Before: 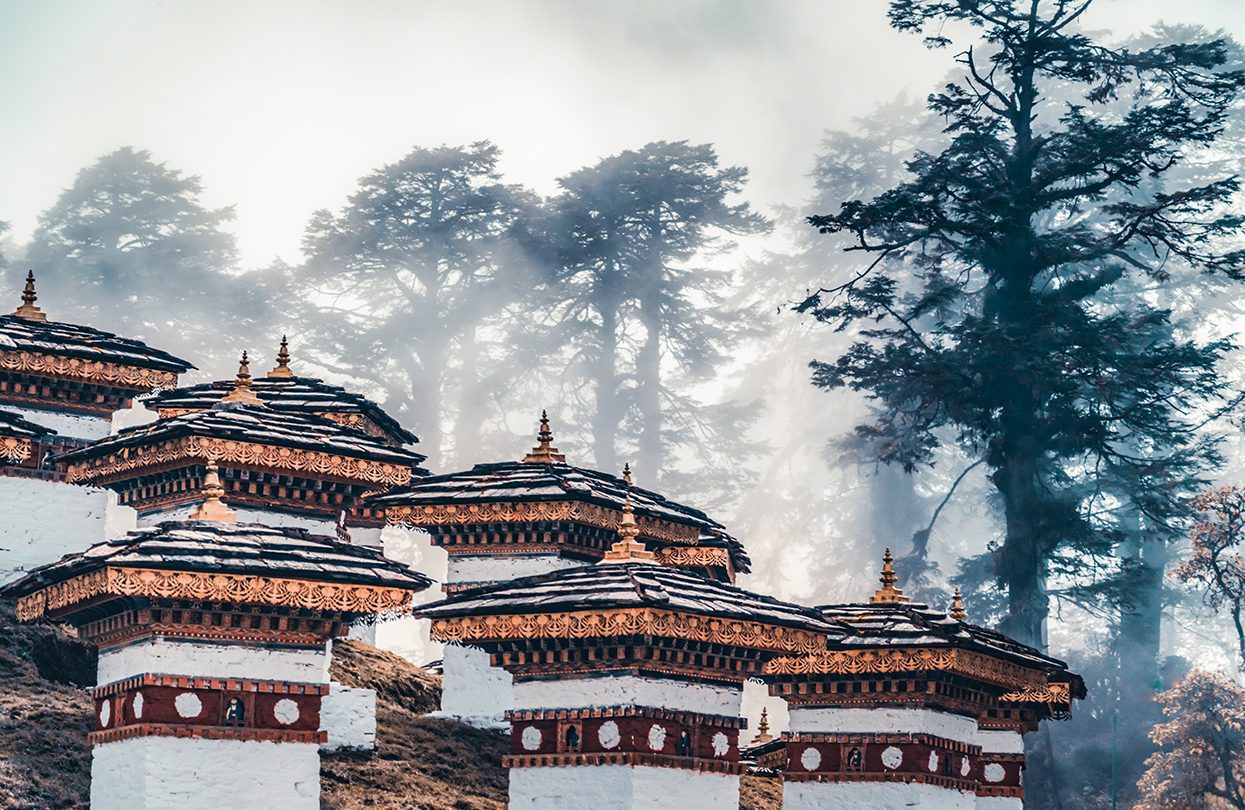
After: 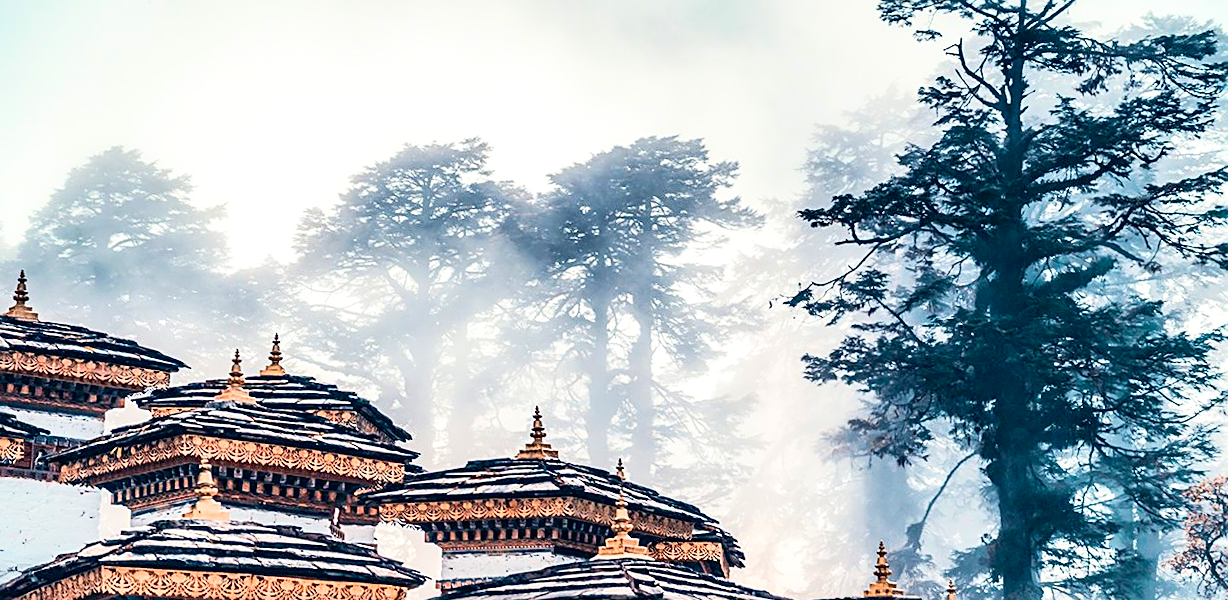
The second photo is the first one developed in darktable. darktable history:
exposure: black level correction 0.007, exposure 0.159 EV, compensate highlight preservation false
sharpen: on, module defaults
rotate and perspective: rotation -0.45°, automatic cropping original format, crop left 0.008, crop right 0.992, crop top 0.012, crop bottom 0.988
crop: bottom 24.967%
contrast brightness saturation: contrast 0.2, brightness 0.16, saturation 0.22
